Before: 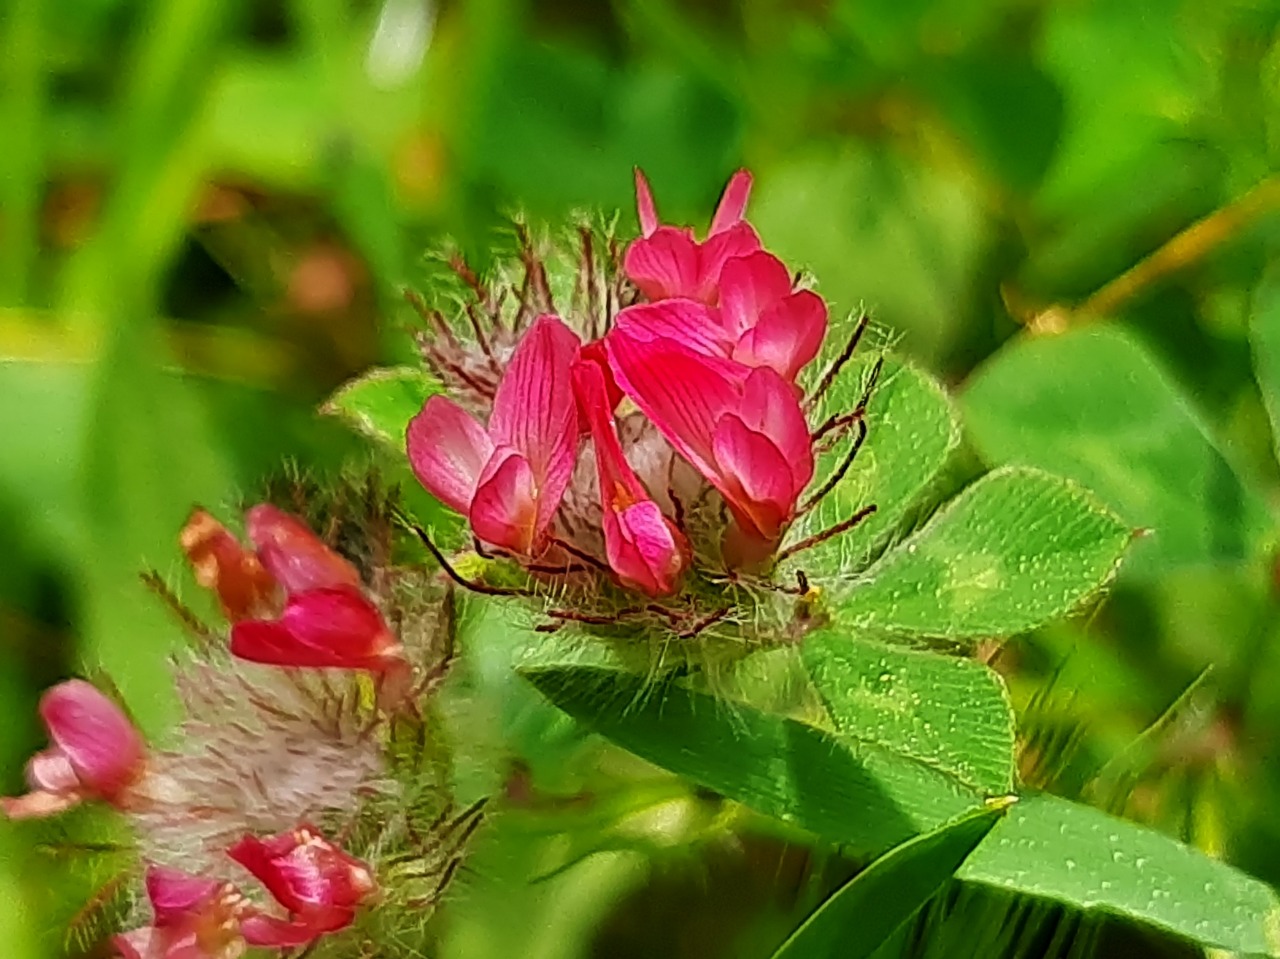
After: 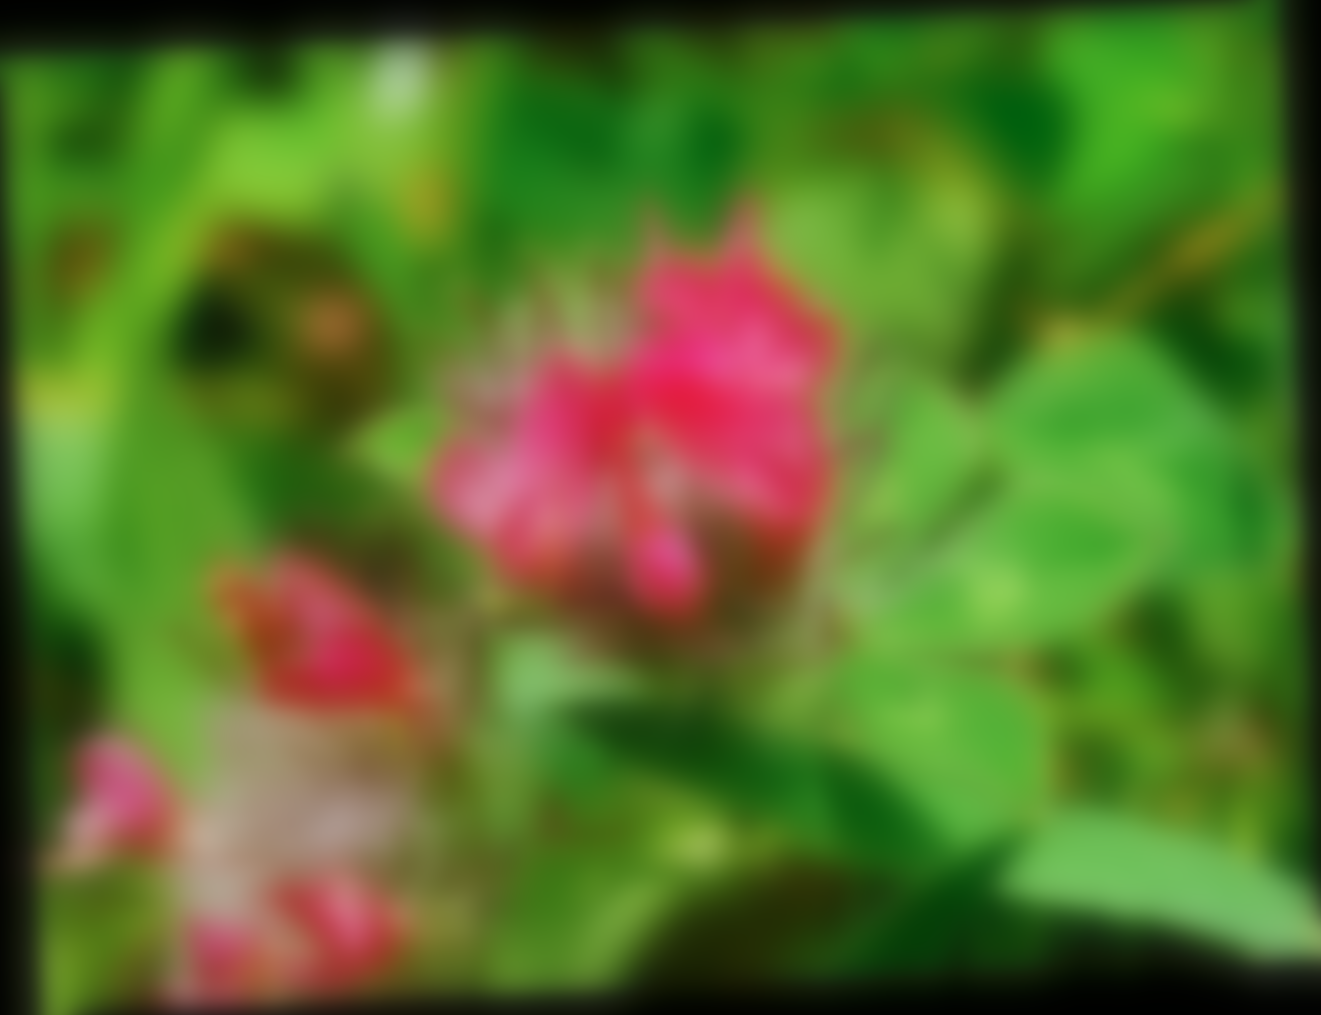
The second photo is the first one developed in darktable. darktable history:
rotate and perspective: rotation -2.56°, automatic cropping off
lowpass: radius 16, unbound 0
color calibration: illuminant custom, x 0.368, y 0.373, temperature 4330.32 K
